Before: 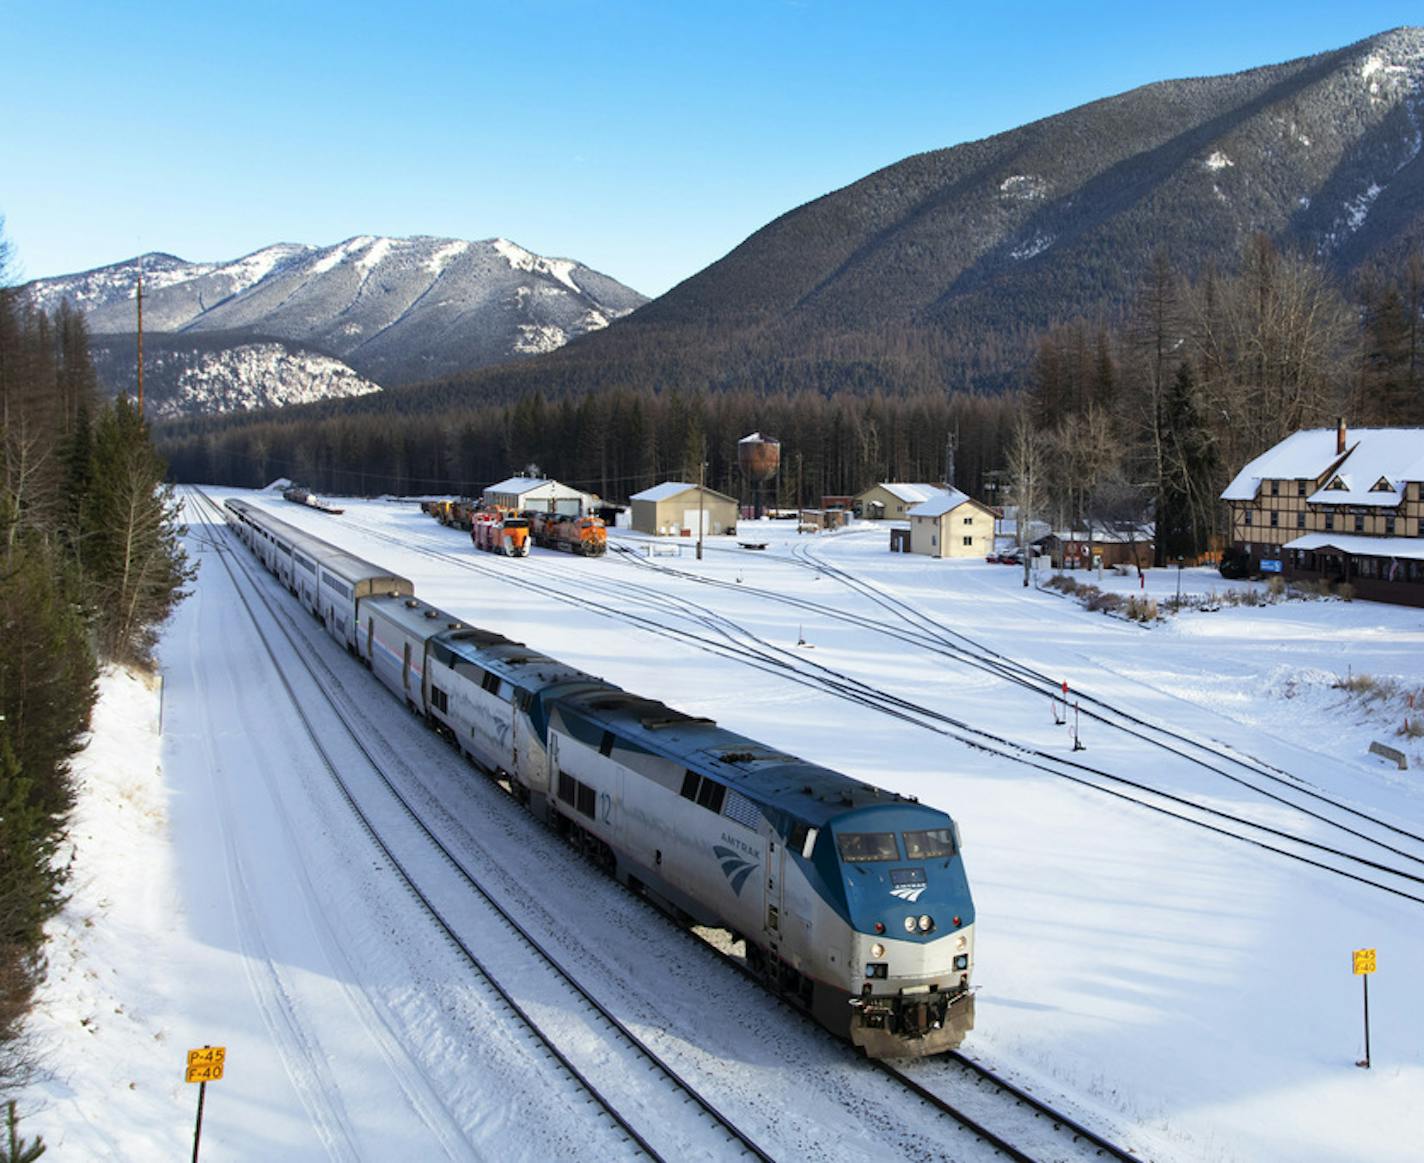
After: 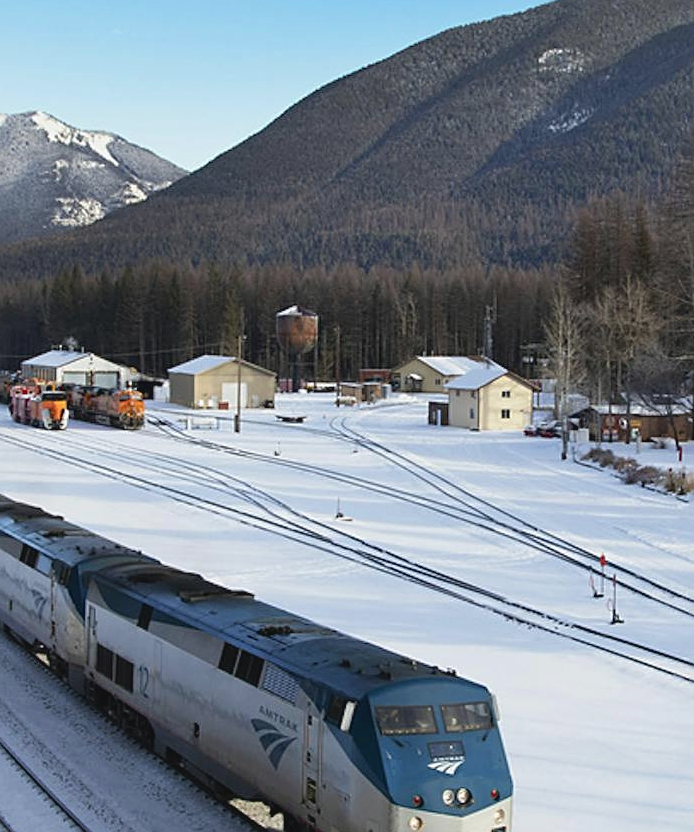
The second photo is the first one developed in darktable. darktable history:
sharpen: on, module defaults
contrast brightness saturation: contrast -0.09, saturation -0.091
crop: left 32.492%, top 11.002%, right 18.707%, bottom 17.42%
exposure: compensate exposure bias true, compensate highlight preservation false
